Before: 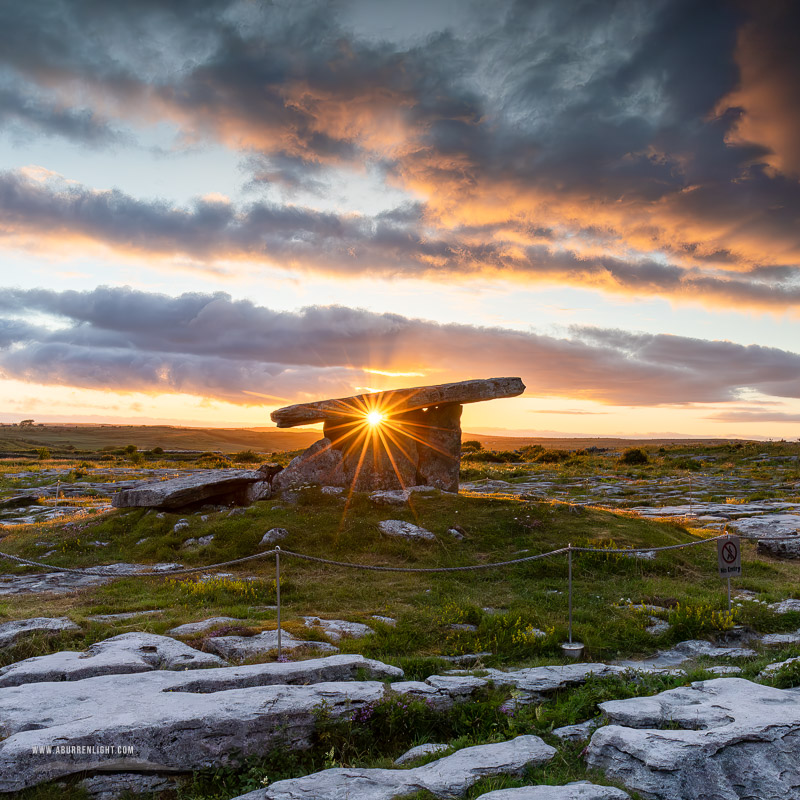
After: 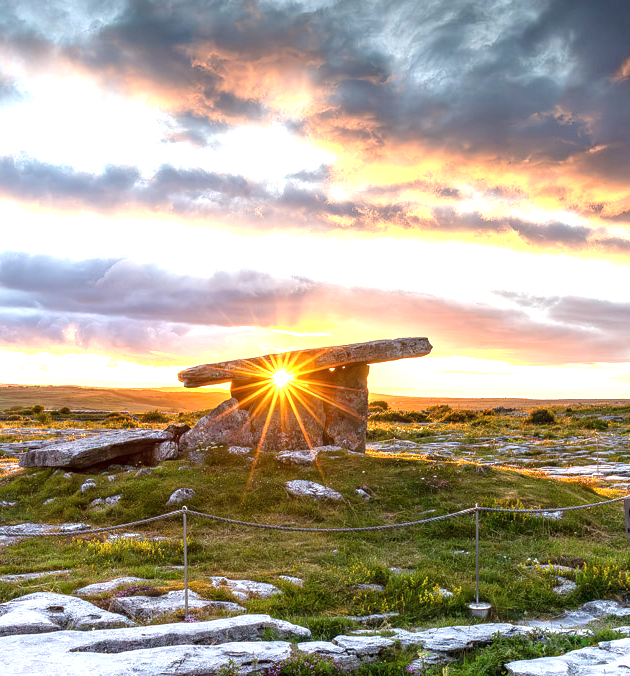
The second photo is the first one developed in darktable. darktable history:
crop: left 11.631%, top 5.118%, right 9.565%, bottom 10.335%
exposure: exposure 0.525 EV, compensate exposure bias true, compensate highlight preservation false
local contrast: on, module defaults
